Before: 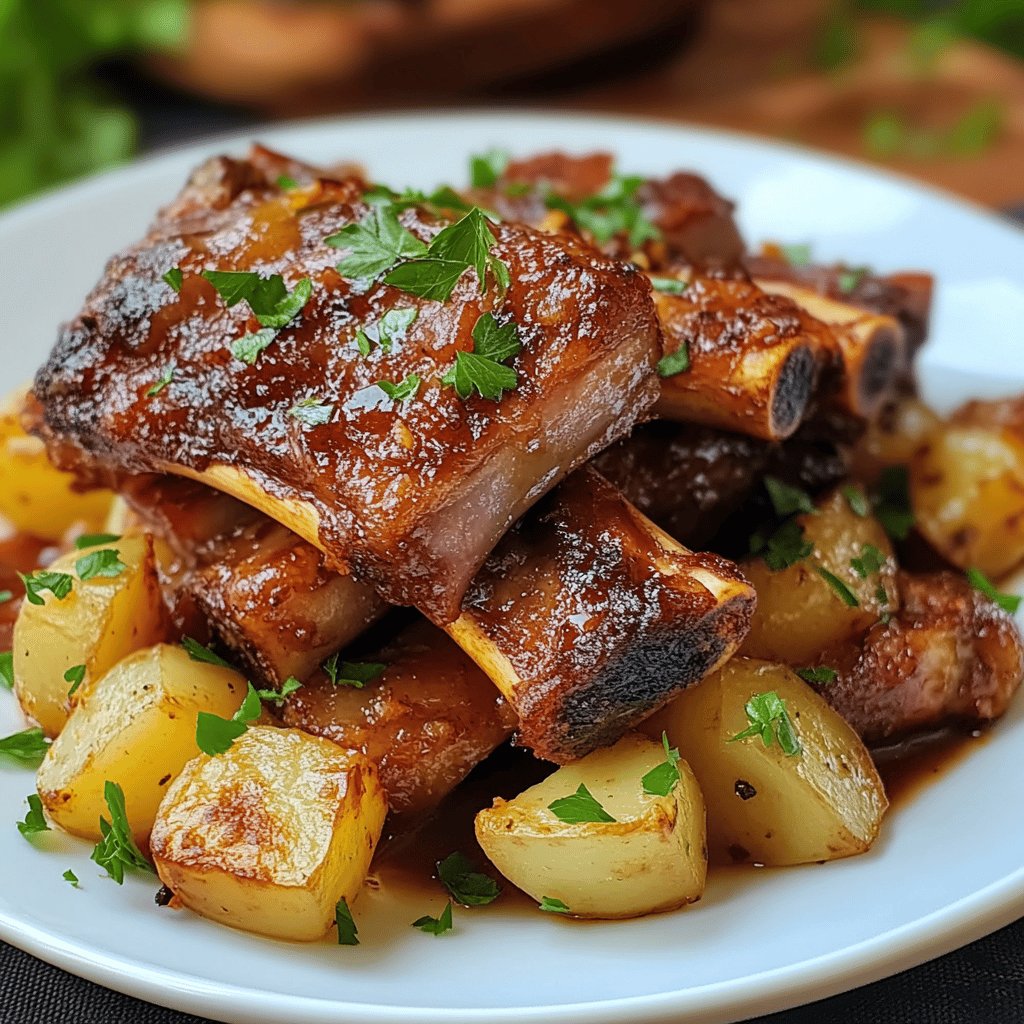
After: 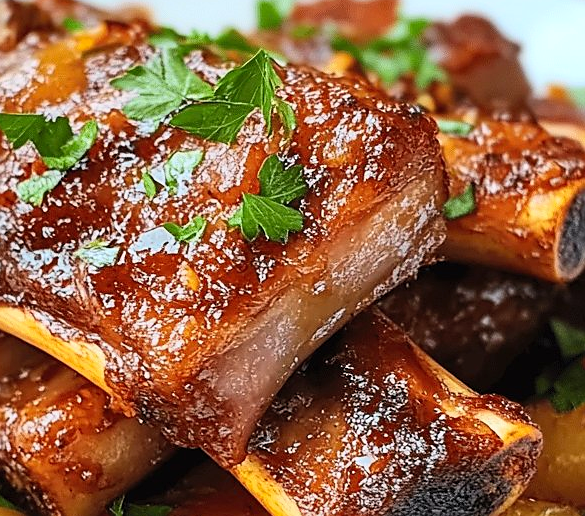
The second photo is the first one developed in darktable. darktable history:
color balance: output saturation 98.5%
crop: left 20.932%, top 15.471%, right 21.848%, bottom 34.081%
sharpen: radius 1.458, amount 0.398, threshold 1.271
contrast brightness saturation: contrast 0.2, brightness 0.16, saturation 0.22
